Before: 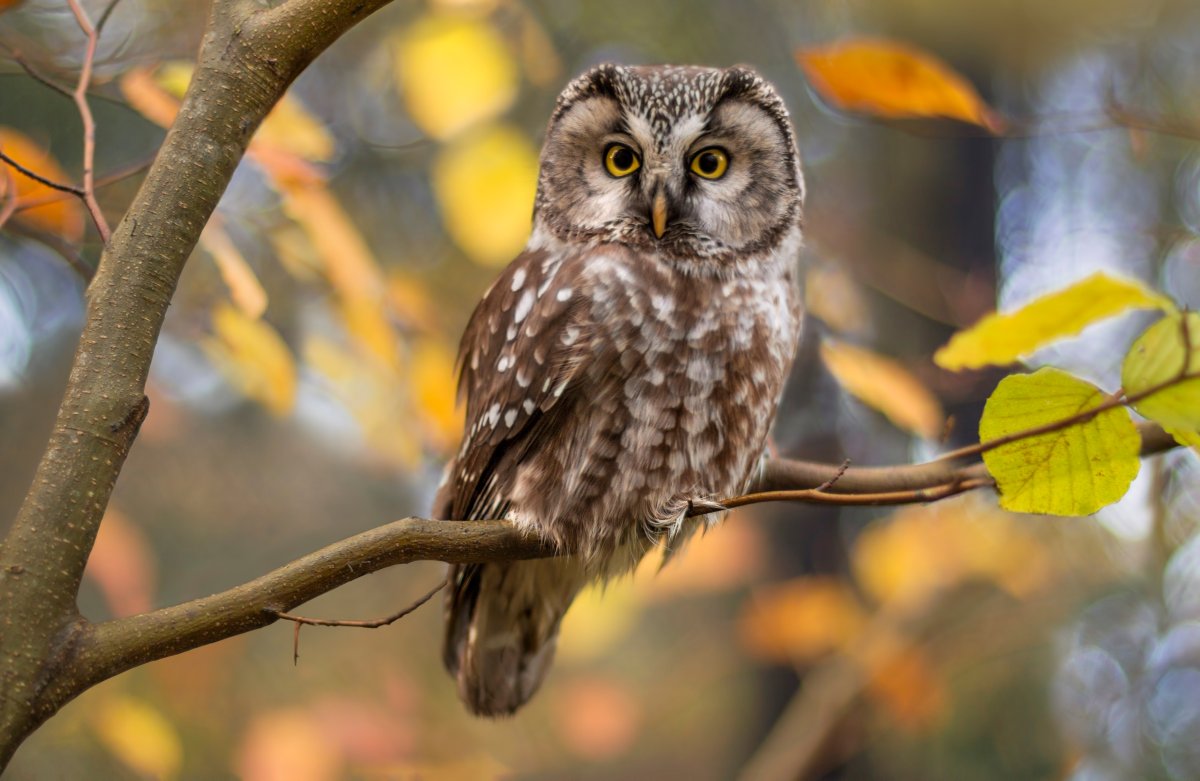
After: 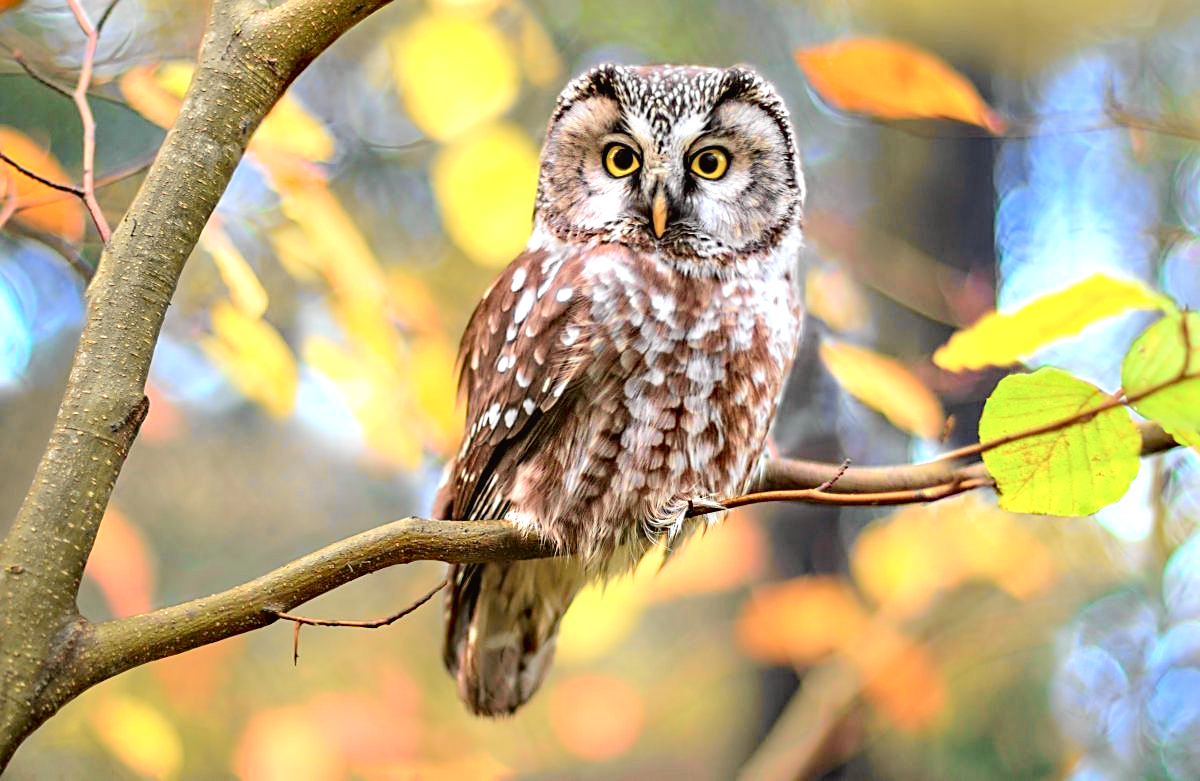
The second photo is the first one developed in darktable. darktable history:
tone curve: curves: ch0 [(0, 0.019) (0.066, 0.043) (0.189, 0.182) (0.368, 0.407) (0.501, 0.564) (0.677, 0.729) (0.851, 0.861) (0.997, 0.959)]; ch1 [(0, 0) (0.187, 0.121) (0.388, 0.346) (0.437, 0.409) (0.474, 0.472) (0.499, 0.501) (0.514, 0.507) (0.548, 0.557) (0.653, 0.663) (0.812, 0.856) (1, 1)]; ch2 [(0, 0) (0.246, 0.214) (0.421, 0.427) (0.459, 0.484) (0.5, 0.504) (0.518, 0.516) (0.529, 0.548) (0.56, 0.576) (0.607, 0.63) (0.744, 0.734) (0.867, 0.821) (0.993, 0.889)], color space Lab, independent channels, preserve colors none
sharpen: on, module defaults
color calibration: x 0.37, y 0.382, temperature 4320.45 K
exposure: black level correction 0, exposure 1.17 EV, compensate exposure bias true, compensate highlight preservation false
haze removal: strength 0.296, distance 0.252, compatibility mode true, adaptive false
